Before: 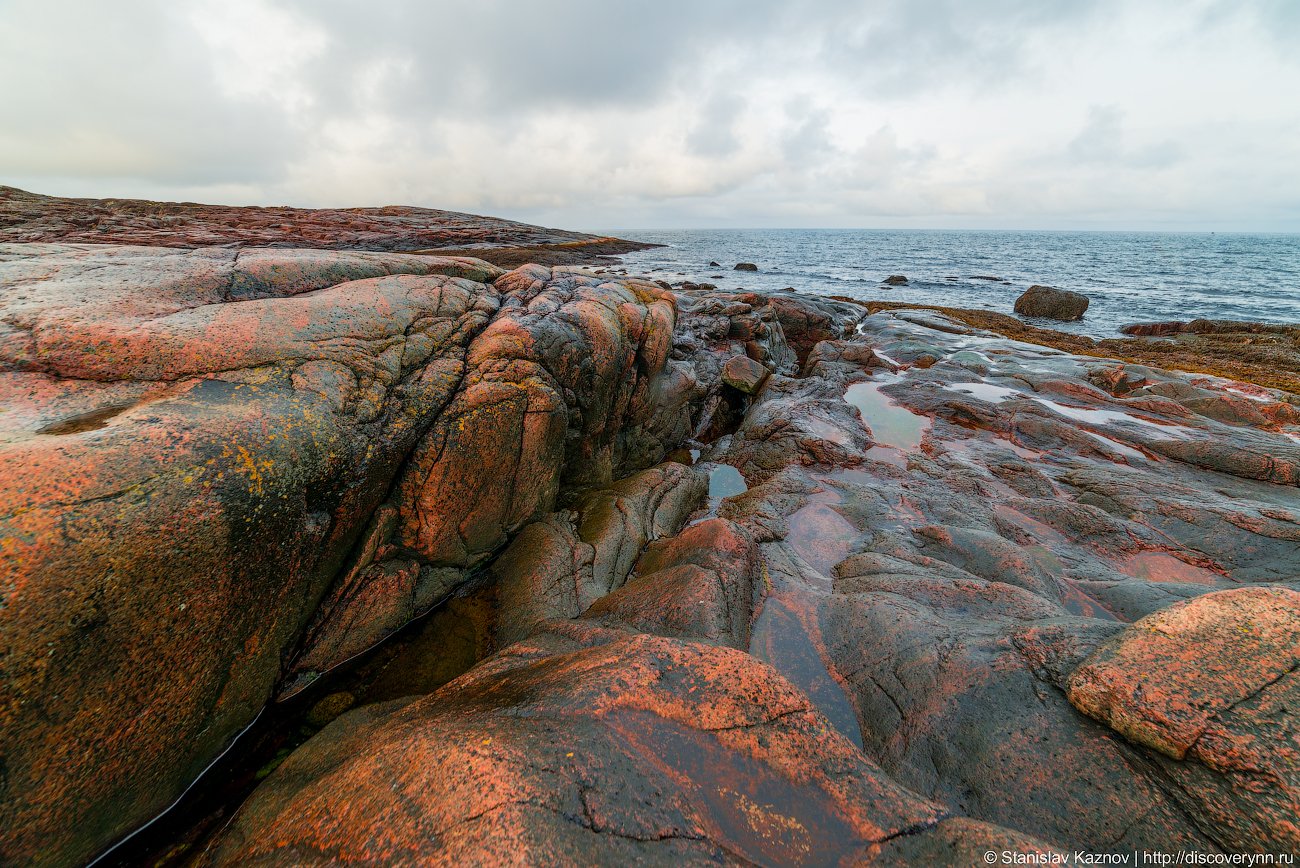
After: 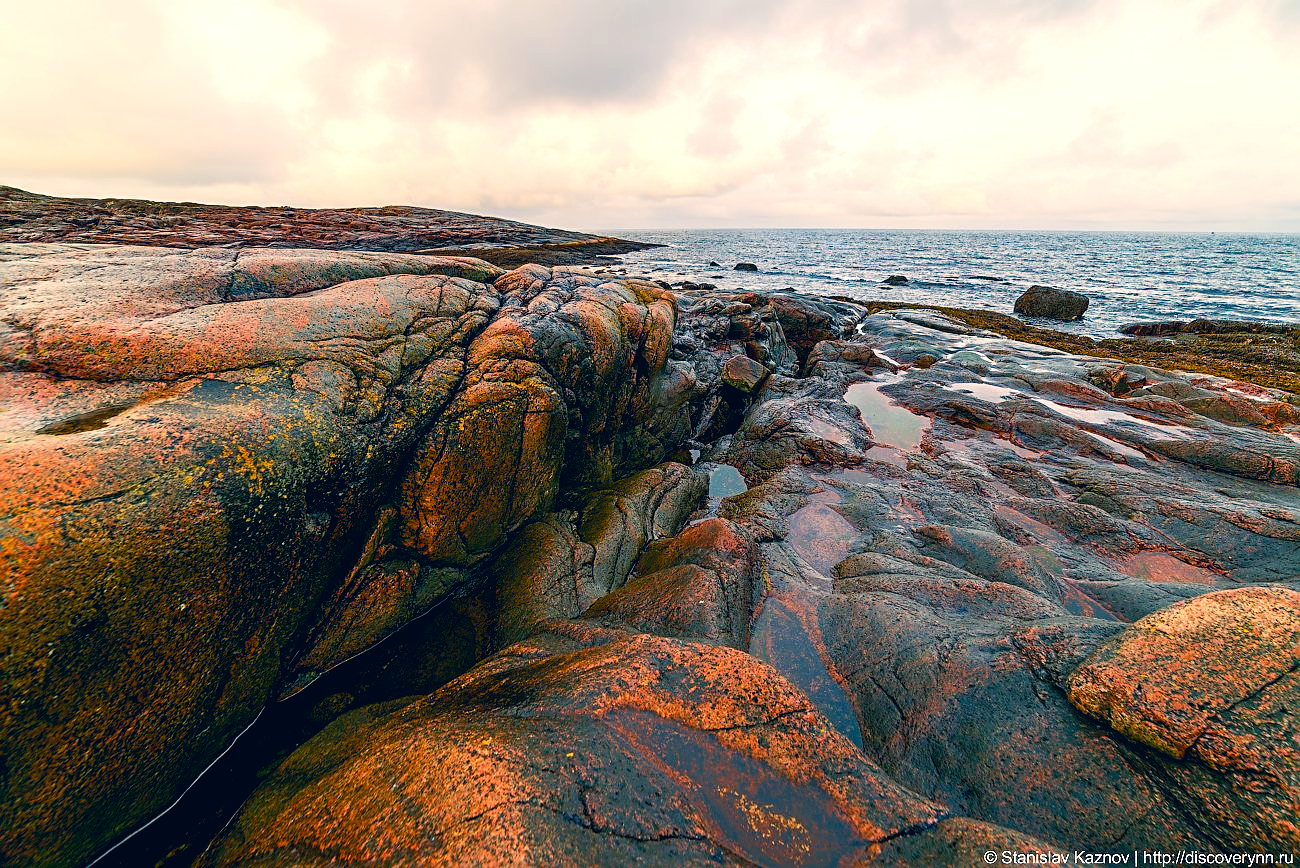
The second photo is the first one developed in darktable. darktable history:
sharpen: on, module defaults
color correction: highlights a* 10.27, highlights b* 14.83, shadows a* -10.3, shadows b* -15.09
color balance rgb: global offset › luminance -0.48%, perceptual saturation grading › global saturation 20%, perceptual saturation grading › highlights -25.253%, perceptual saturation grading › shadows 49.667%, perceptual brilliance grading › highlights 10.882%, perceptual brilliance grading › shadows -10.913%
contrast brightness saturation: contrast 0.075, saturation 0.024
